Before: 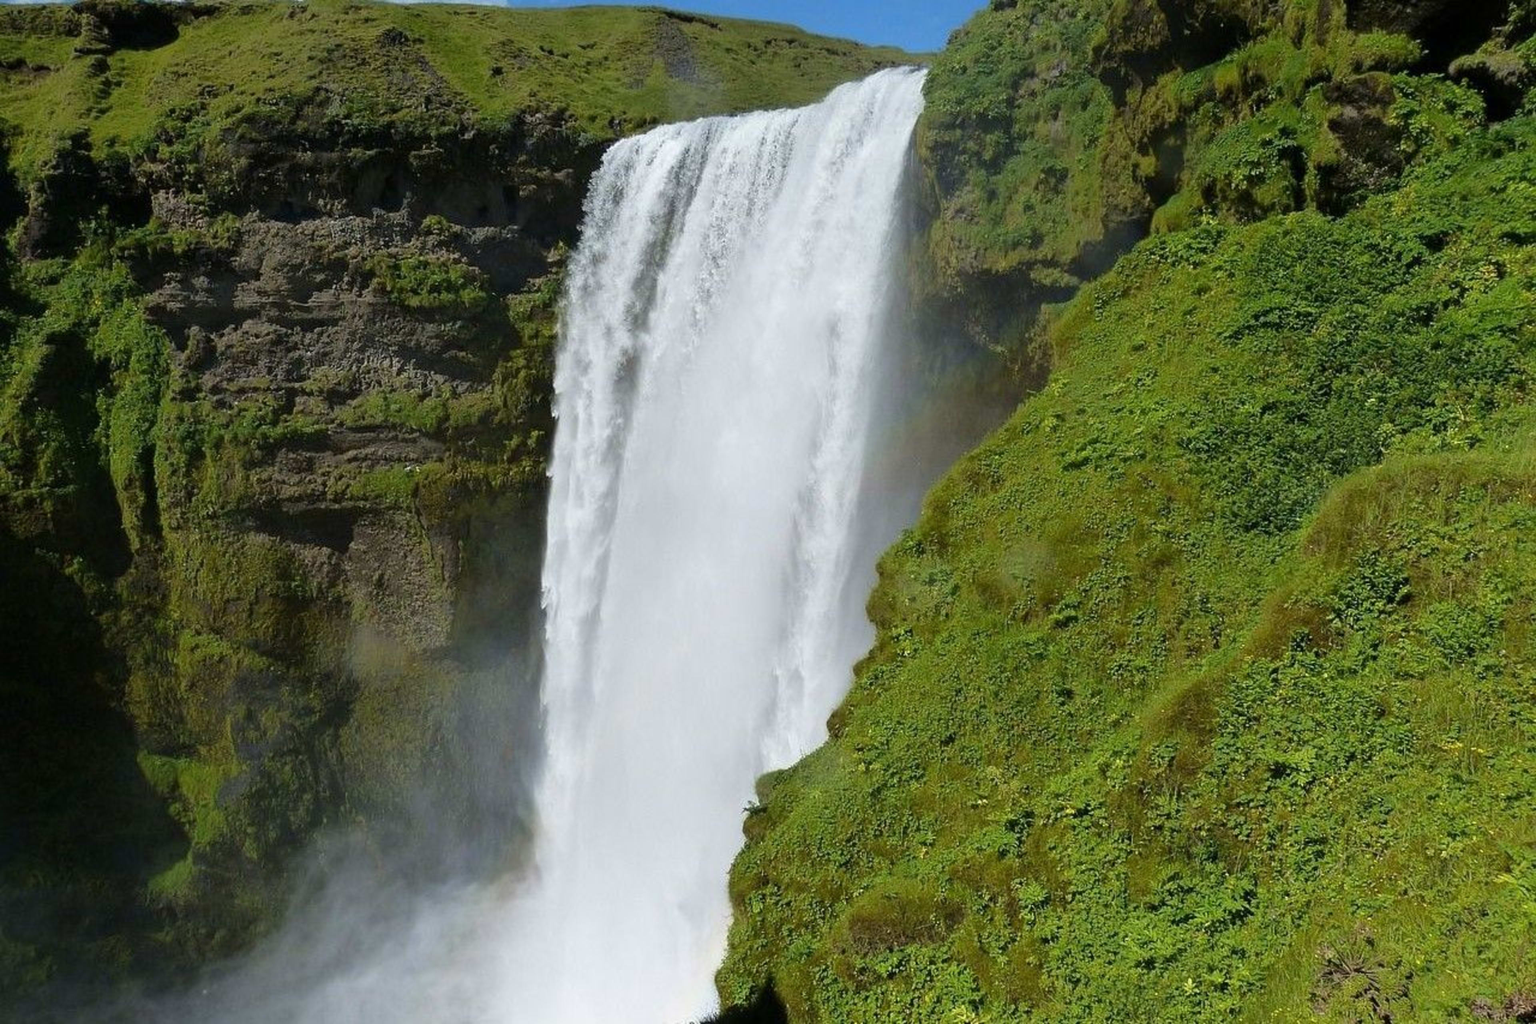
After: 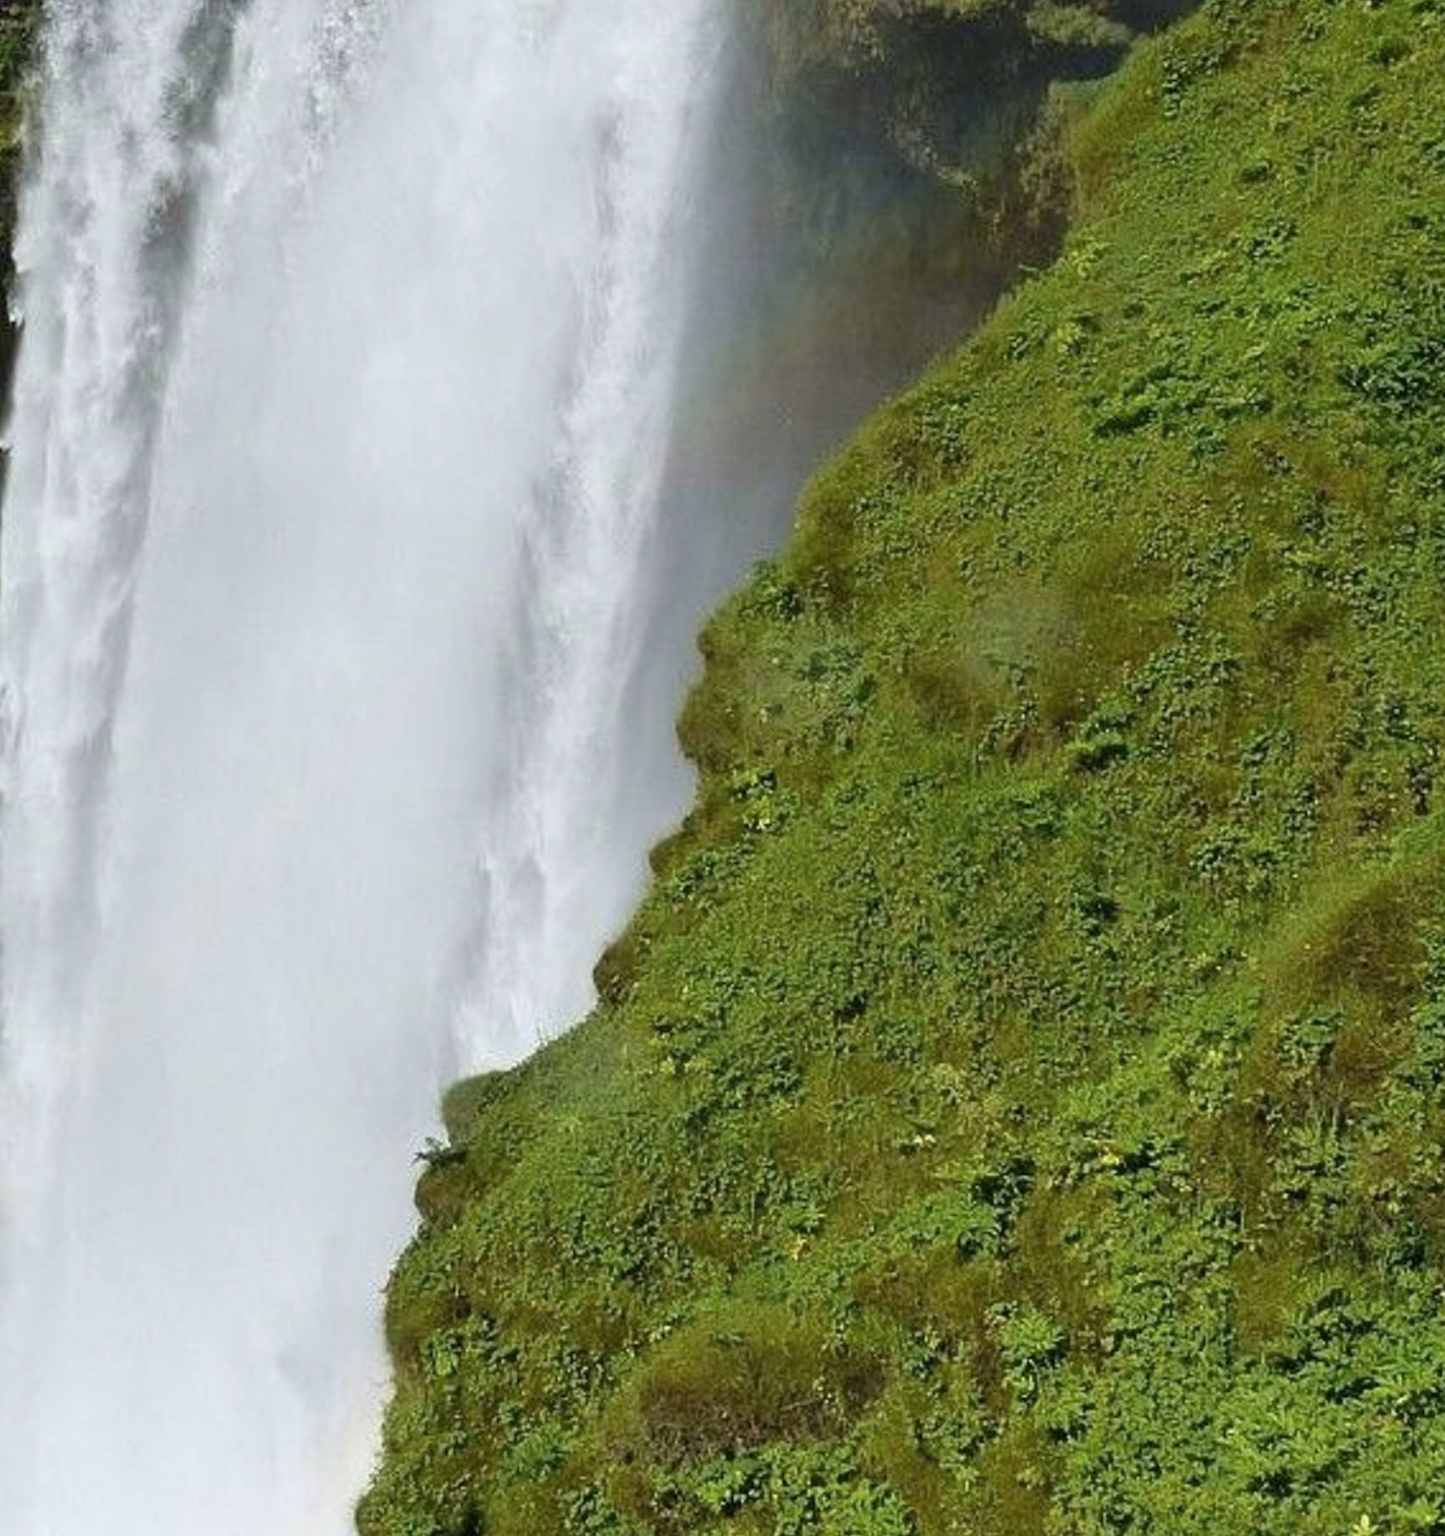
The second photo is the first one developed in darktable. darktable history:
crop: left 35.67%, top 25.937%, right 20.025%, bottom 3.419%
contrast brightness saturation: saturation -0.058
